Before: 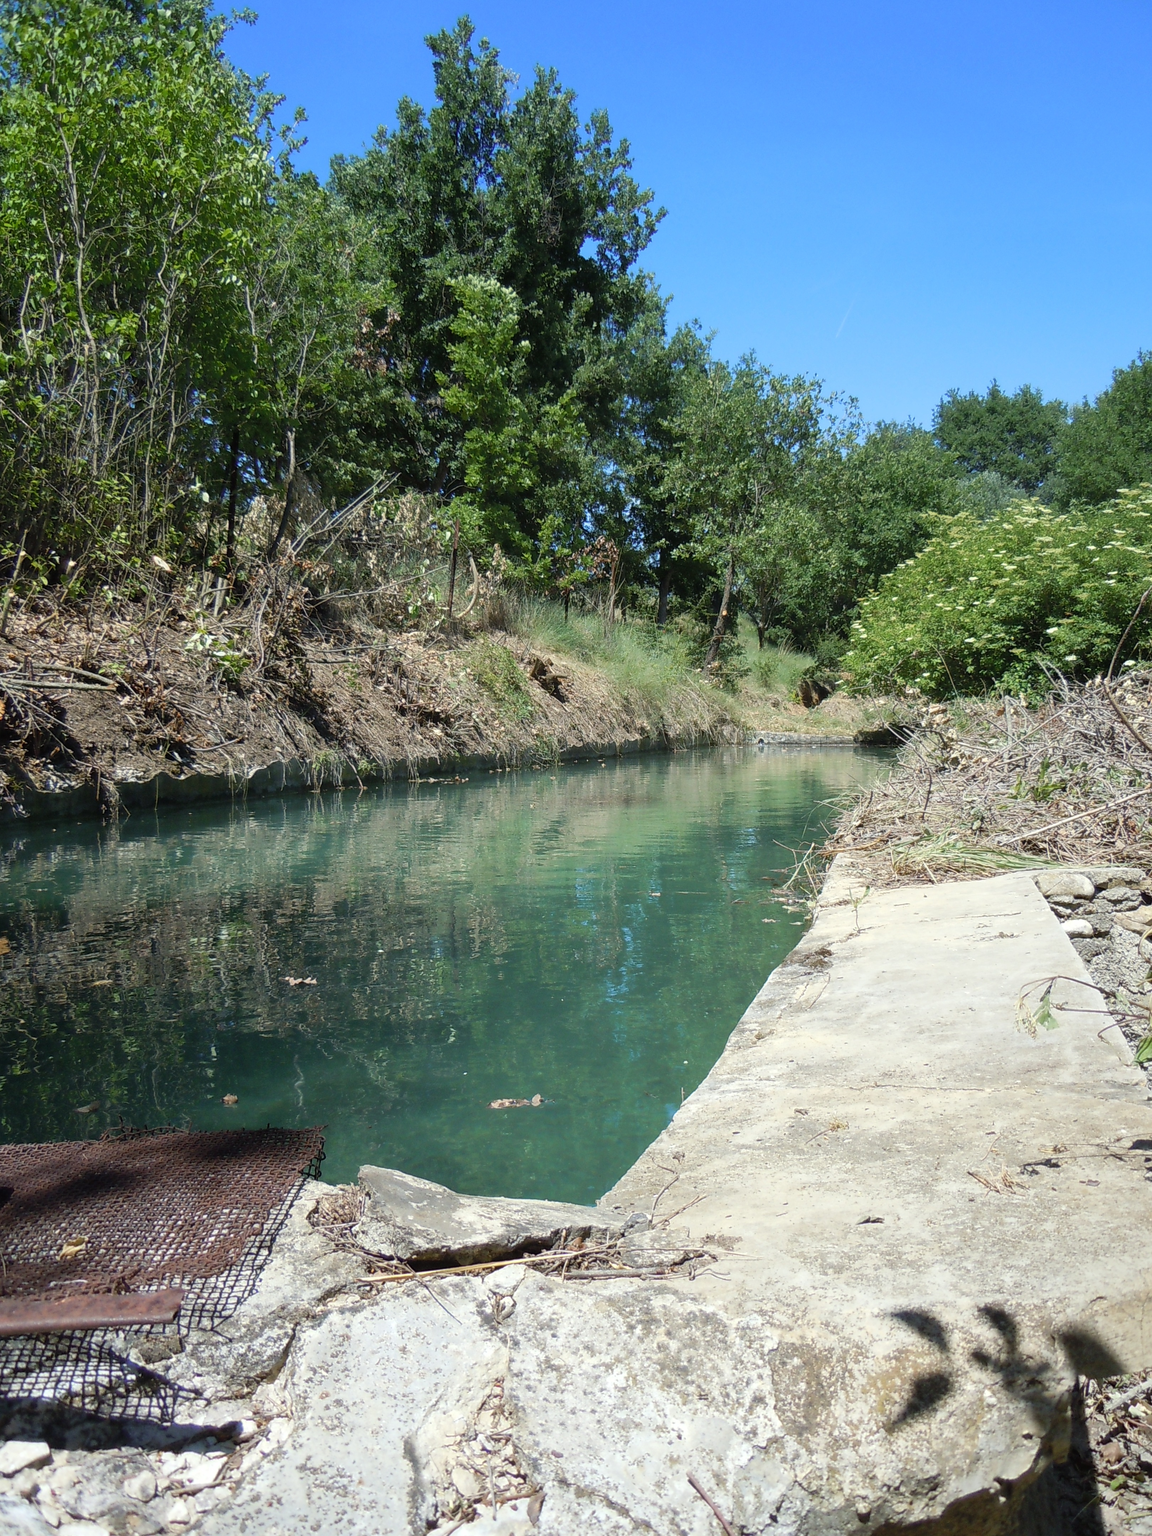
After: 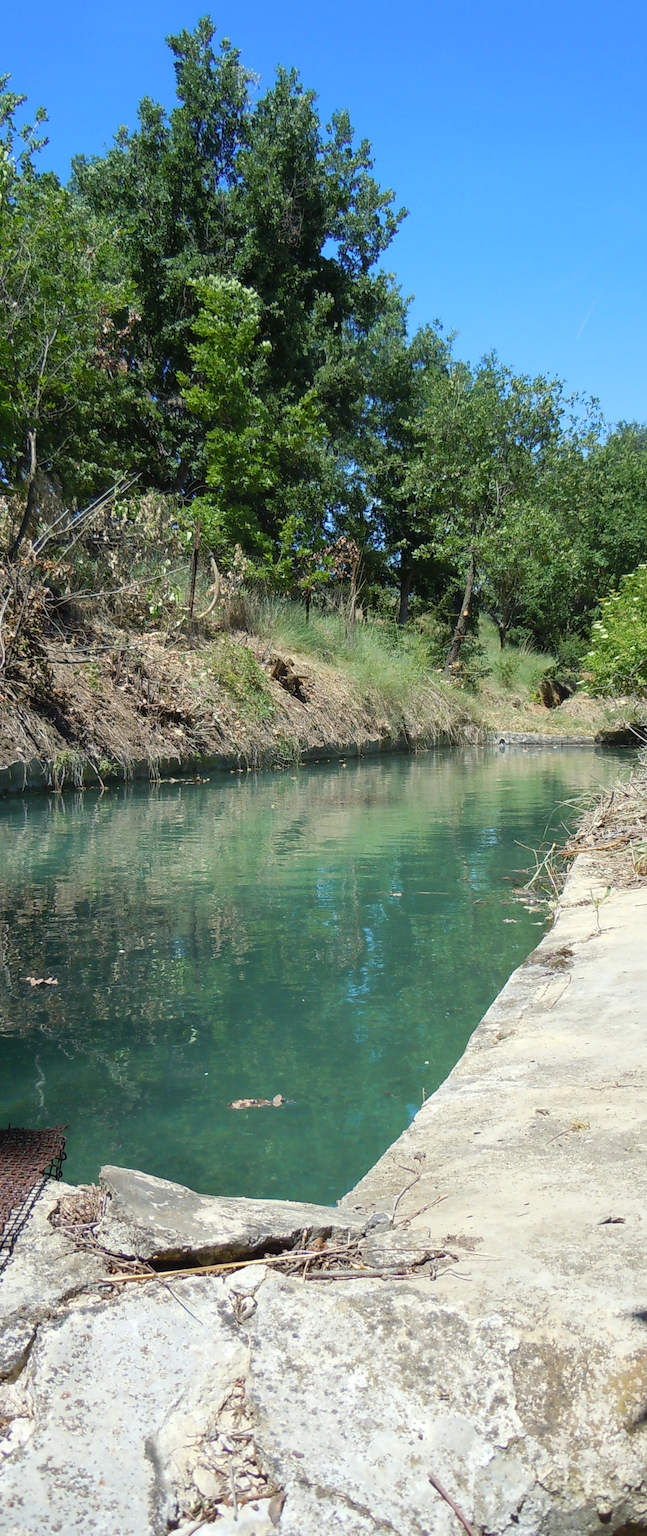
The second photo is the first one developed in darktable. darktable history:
crop and rotate: left 22.516%, right 21.234%
color balance: output saturation 110%
